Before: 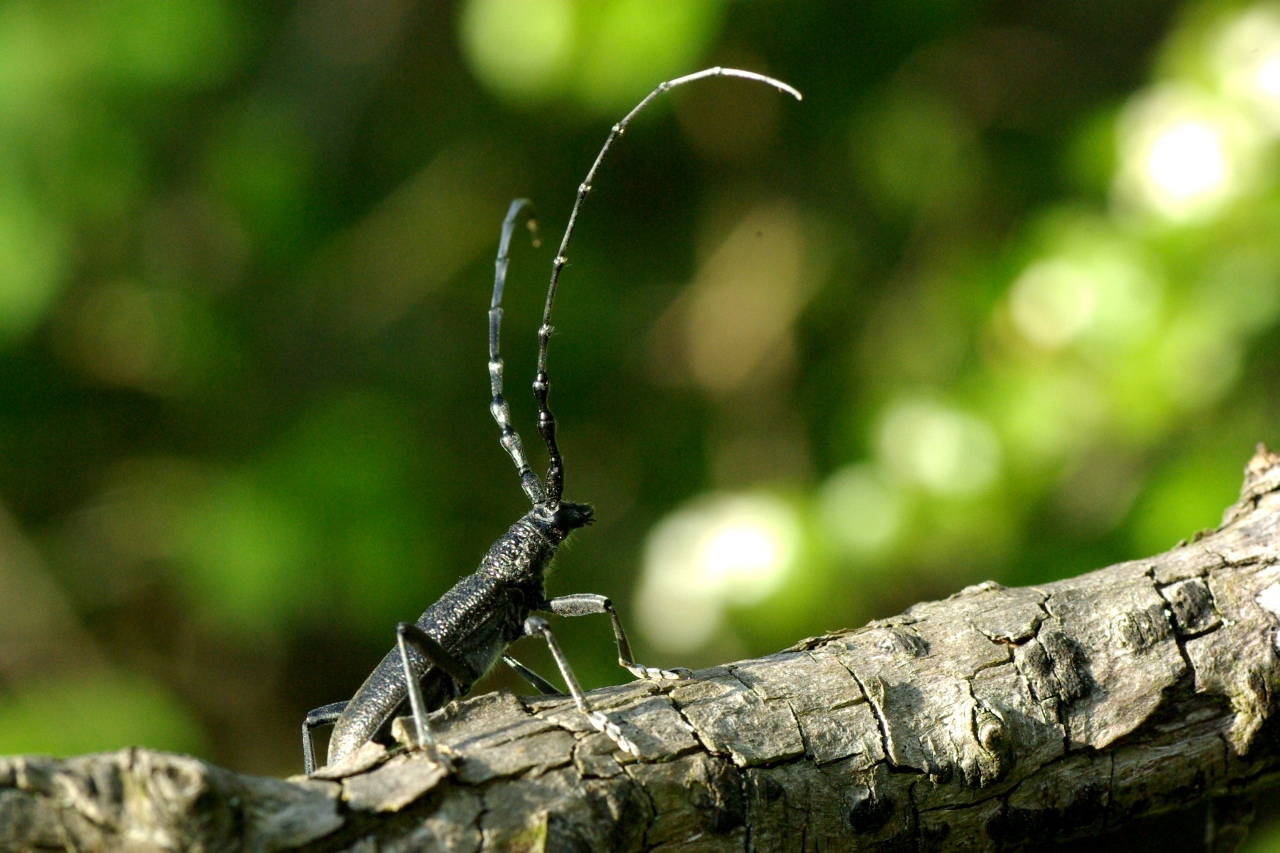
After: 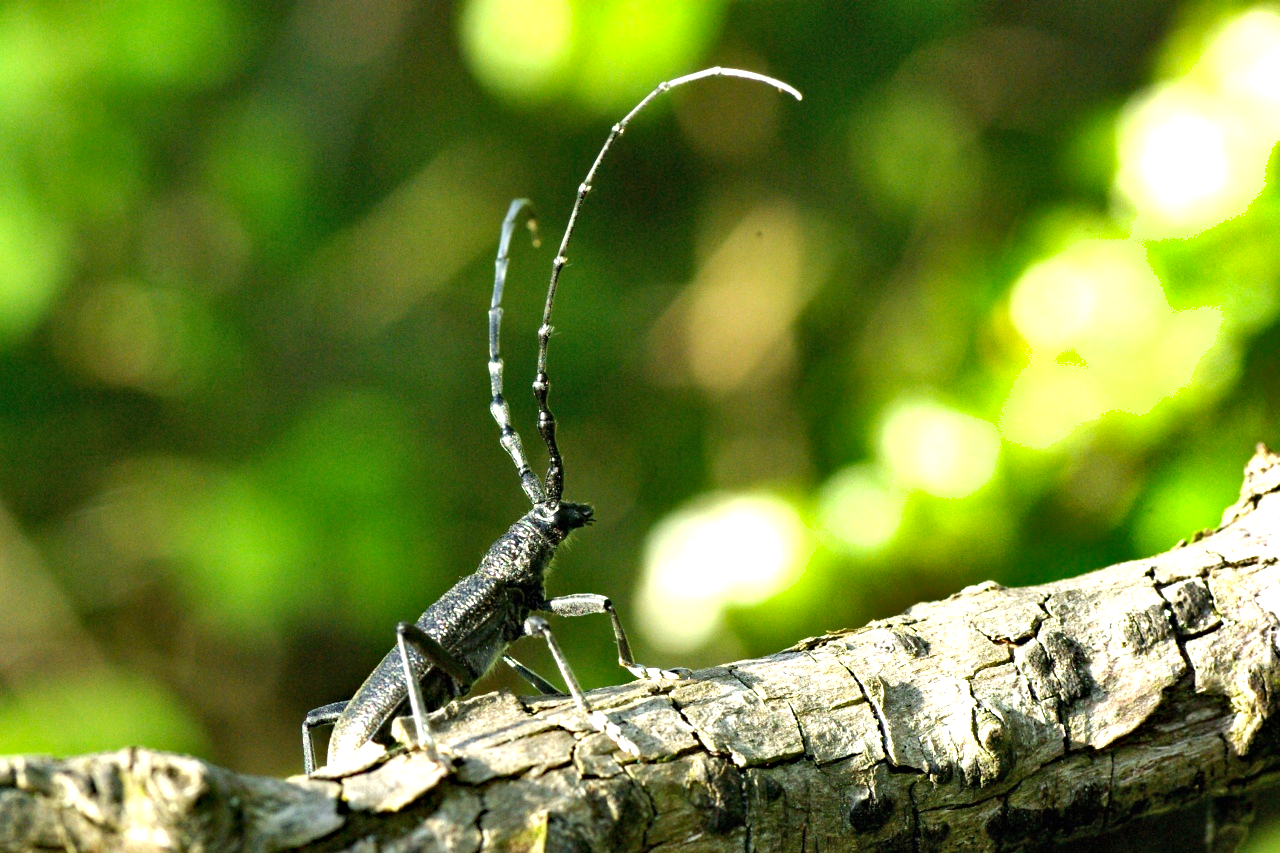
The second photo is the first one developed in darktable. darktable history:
shadows and highlights: shadows 60.23, soften with gaussian
haze removal: compatibility mode true, adaptive false
exposure: black level correction 0, exposure 1.105 EV, compensate highlight preservation false
